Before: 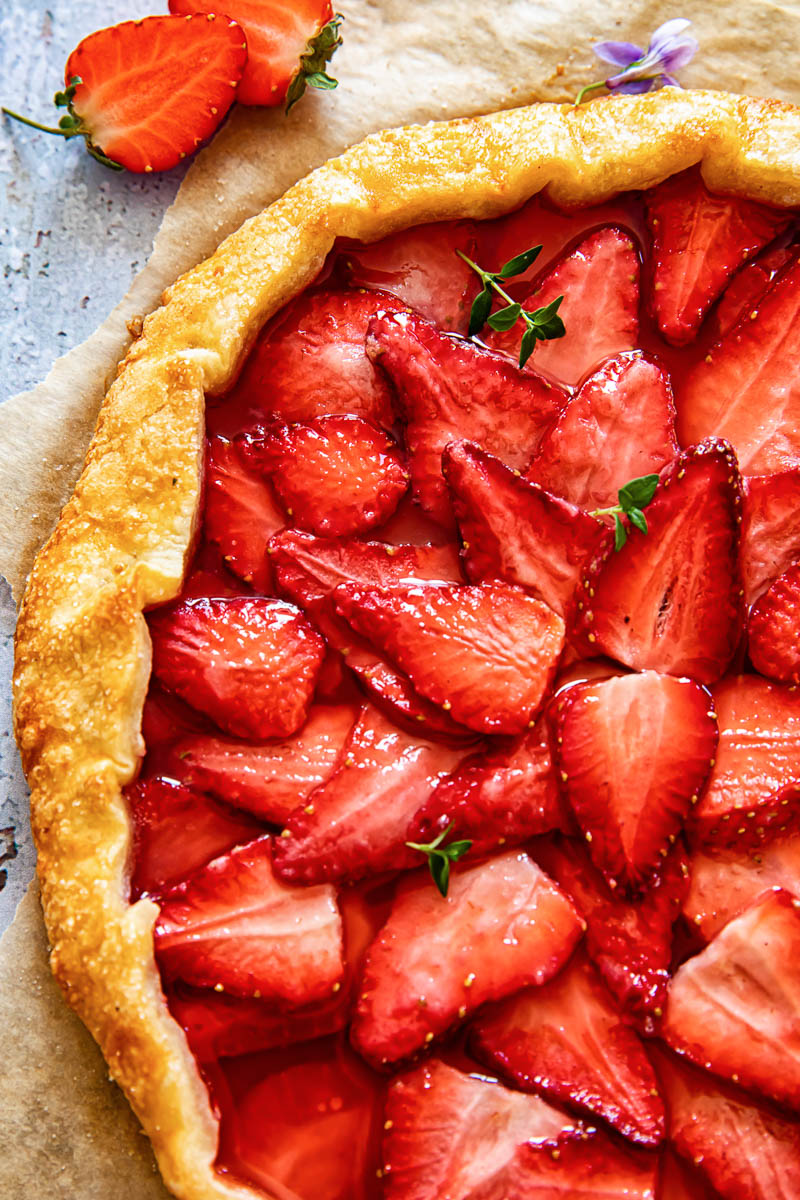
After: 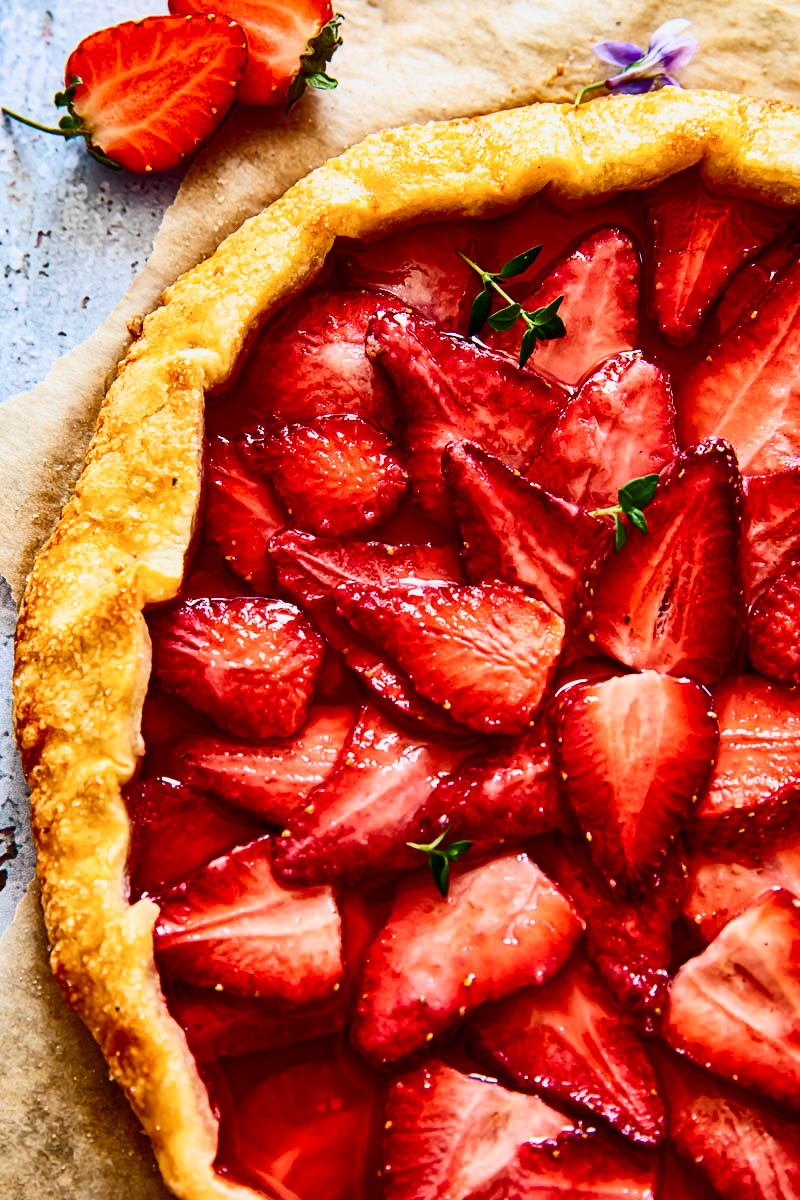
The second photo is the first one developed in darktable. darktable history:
contrast brightness saturation: contrast 0.4, brightness 0.05, saturation 0.25
exposure: exposure -0.462 EV, compensate highlight preservation false
